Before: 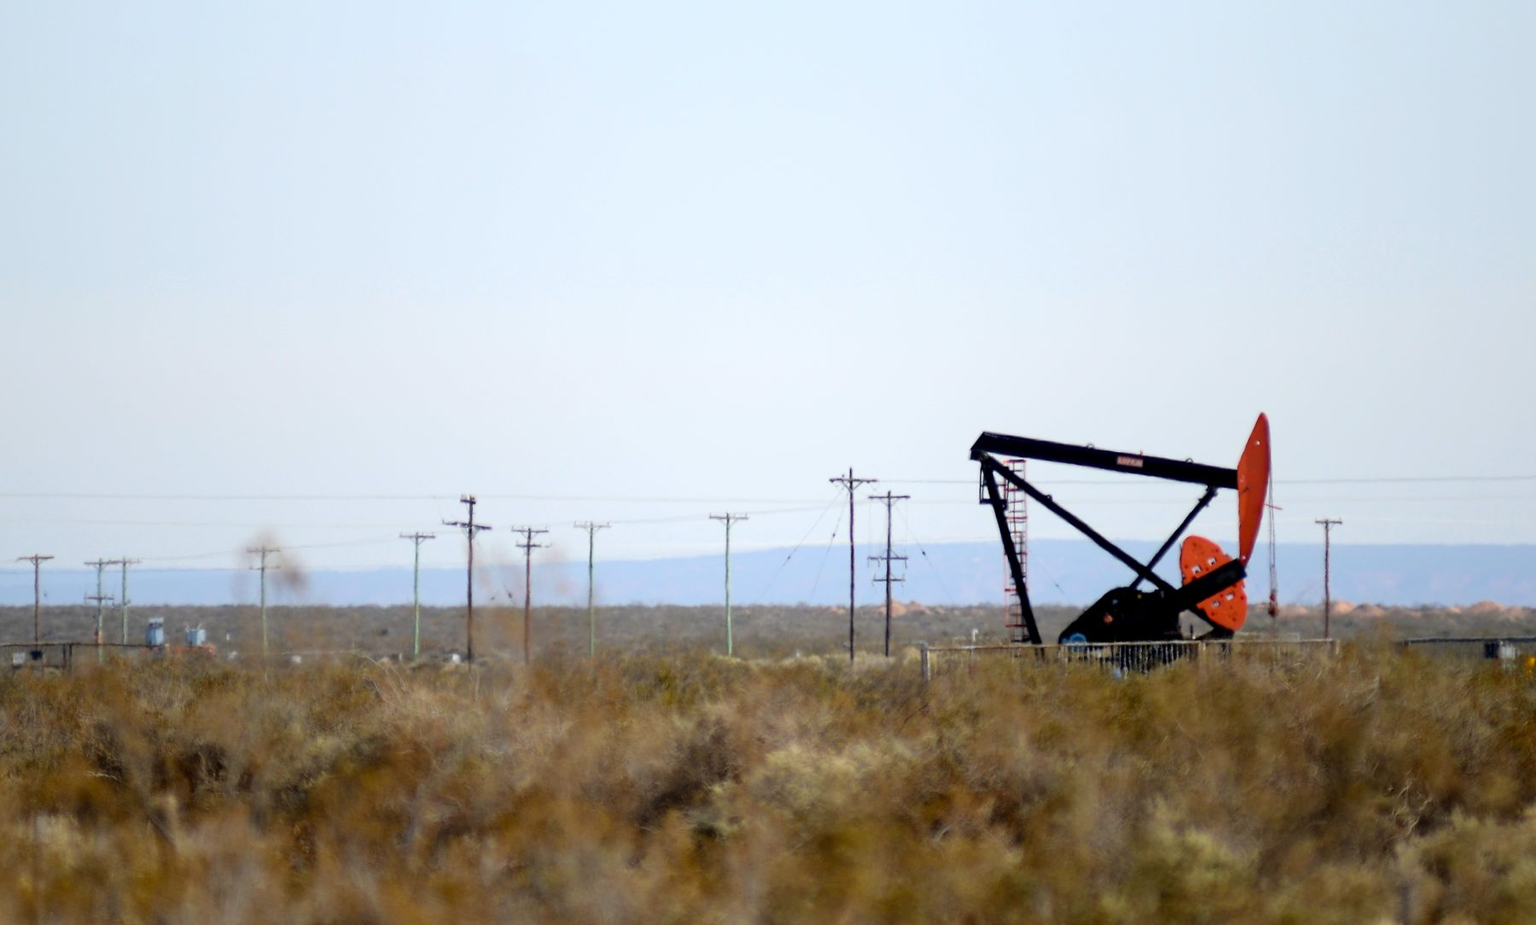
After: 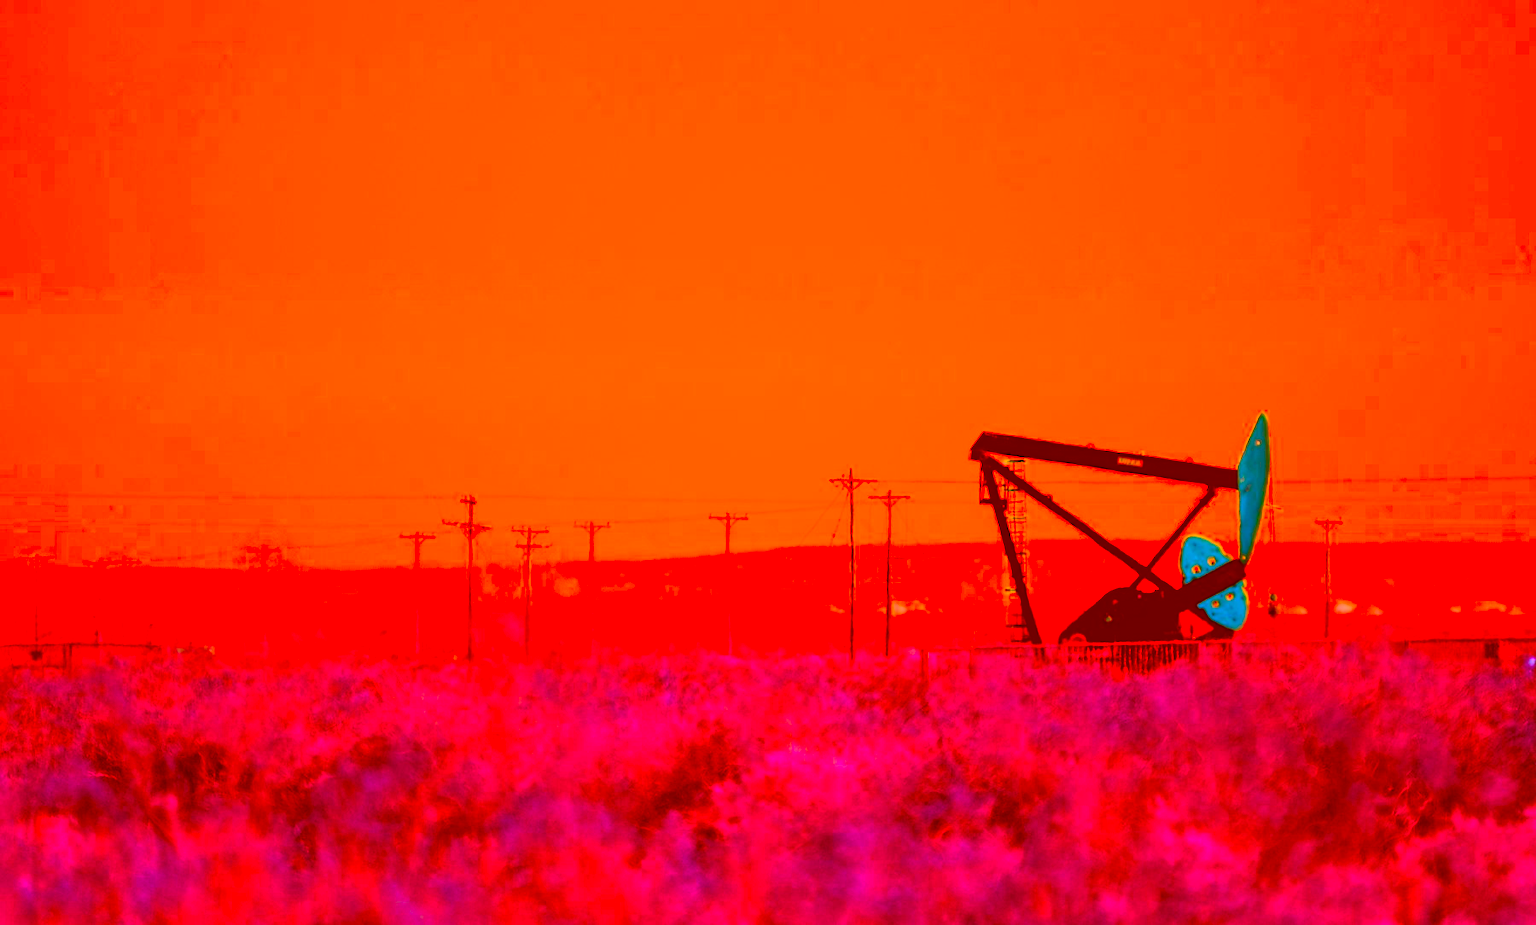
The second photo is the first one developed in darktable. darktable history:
color correction: highlights a* -39.14, highlights b* -39.91, shadows a* -39.99, shadows b* -39.59, saturation -2.97
tone equalizer: mask exposure compensation -0.486 EV
base curve: curves: ch0 [(0, 0) (0.688, 0.865) (1, 1)], preserve colors none
